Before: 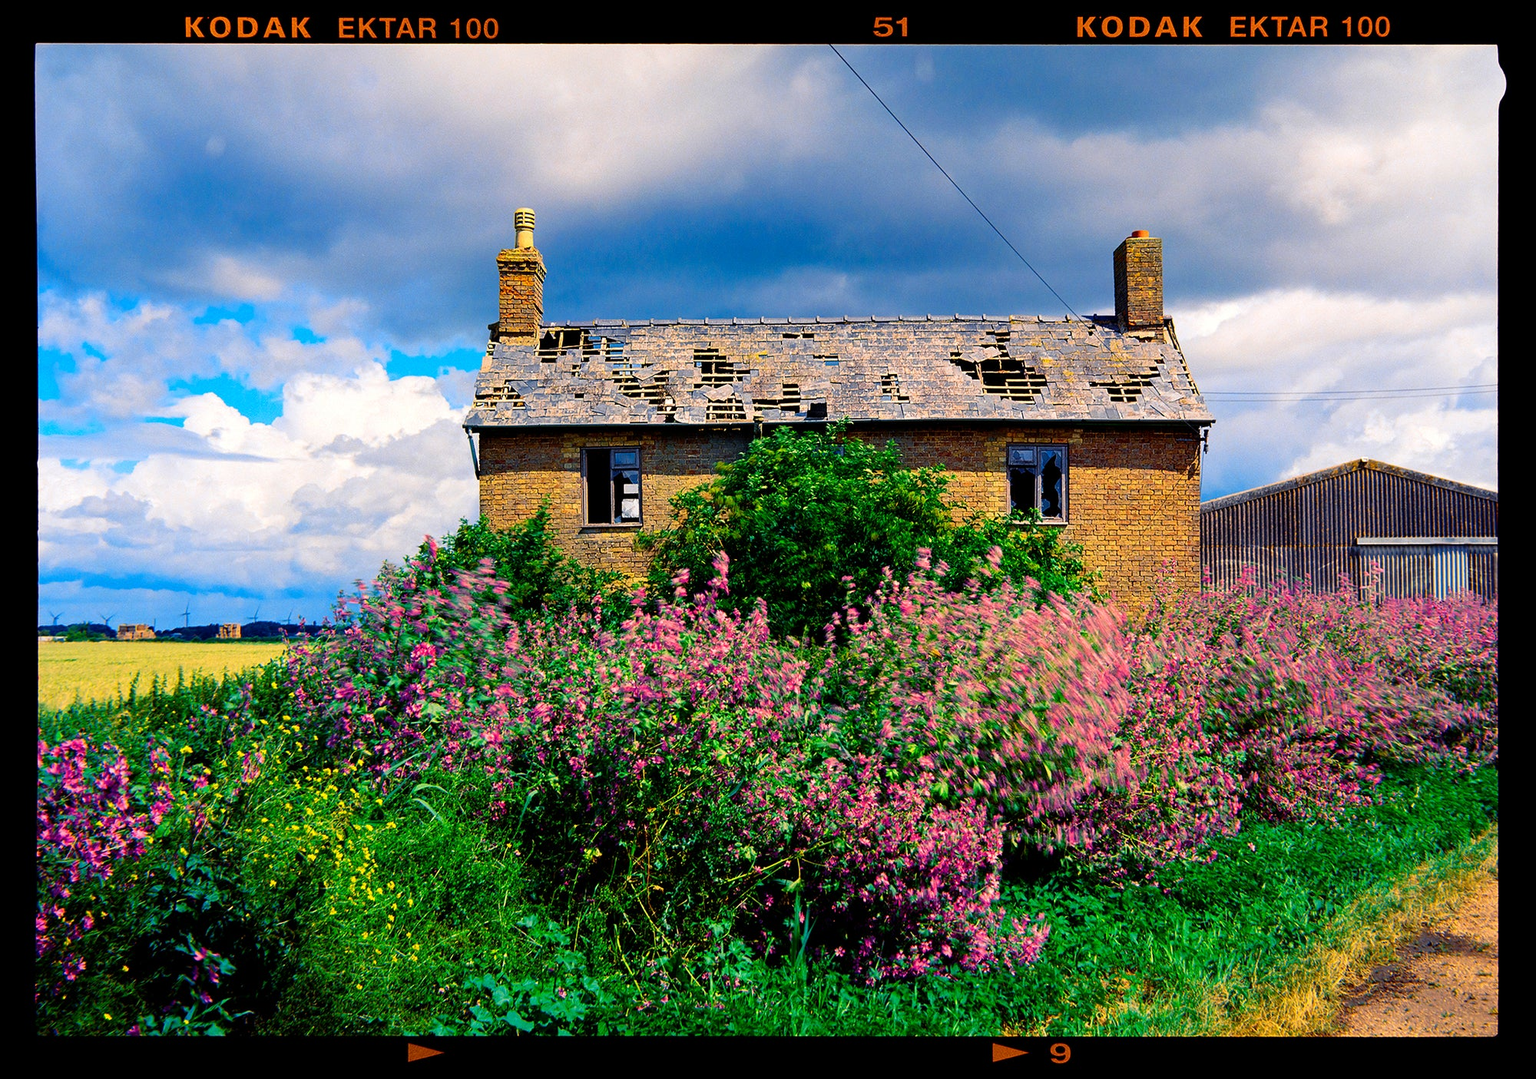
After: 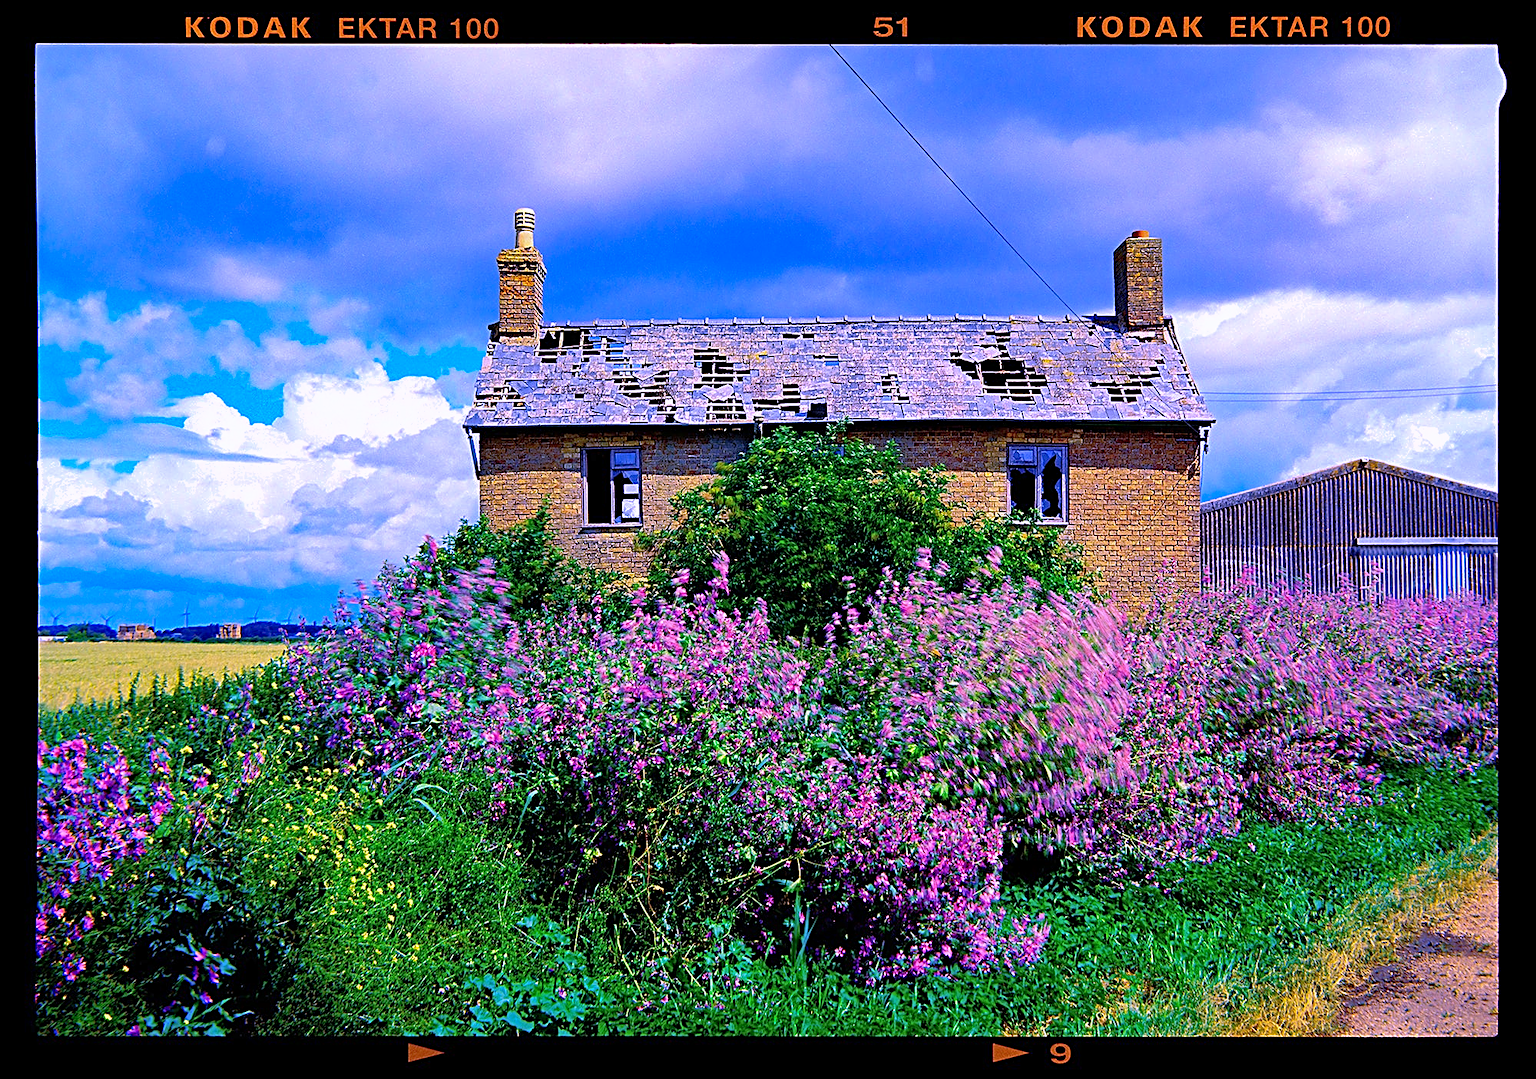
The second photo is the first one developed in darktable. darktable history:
sharpen: radius 2.817, amount 0.715
shadows and highlights: on, module defaults
white balance: red 0.98, blue 1.61
